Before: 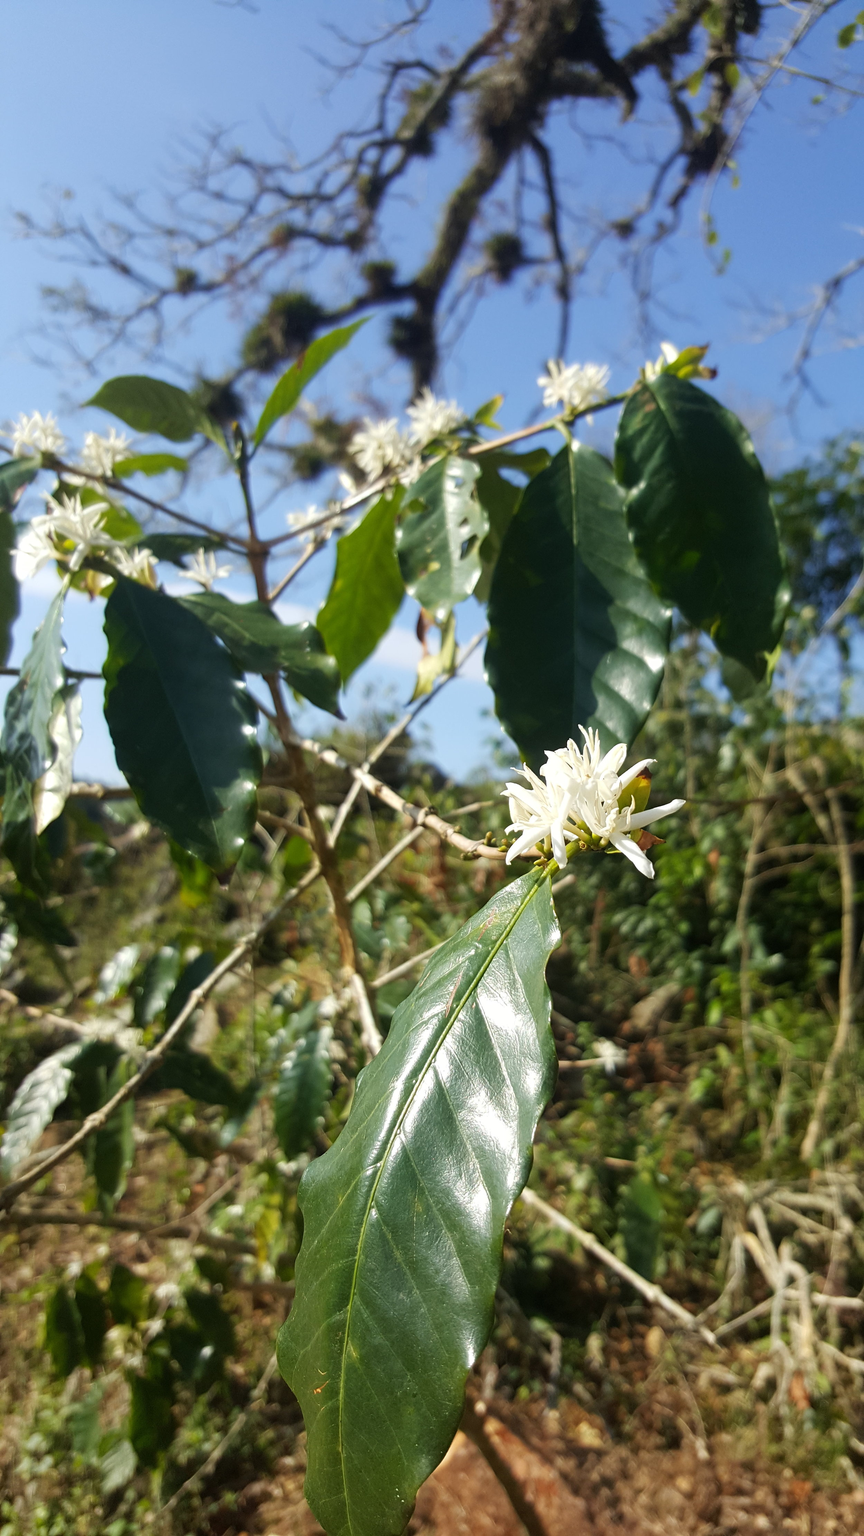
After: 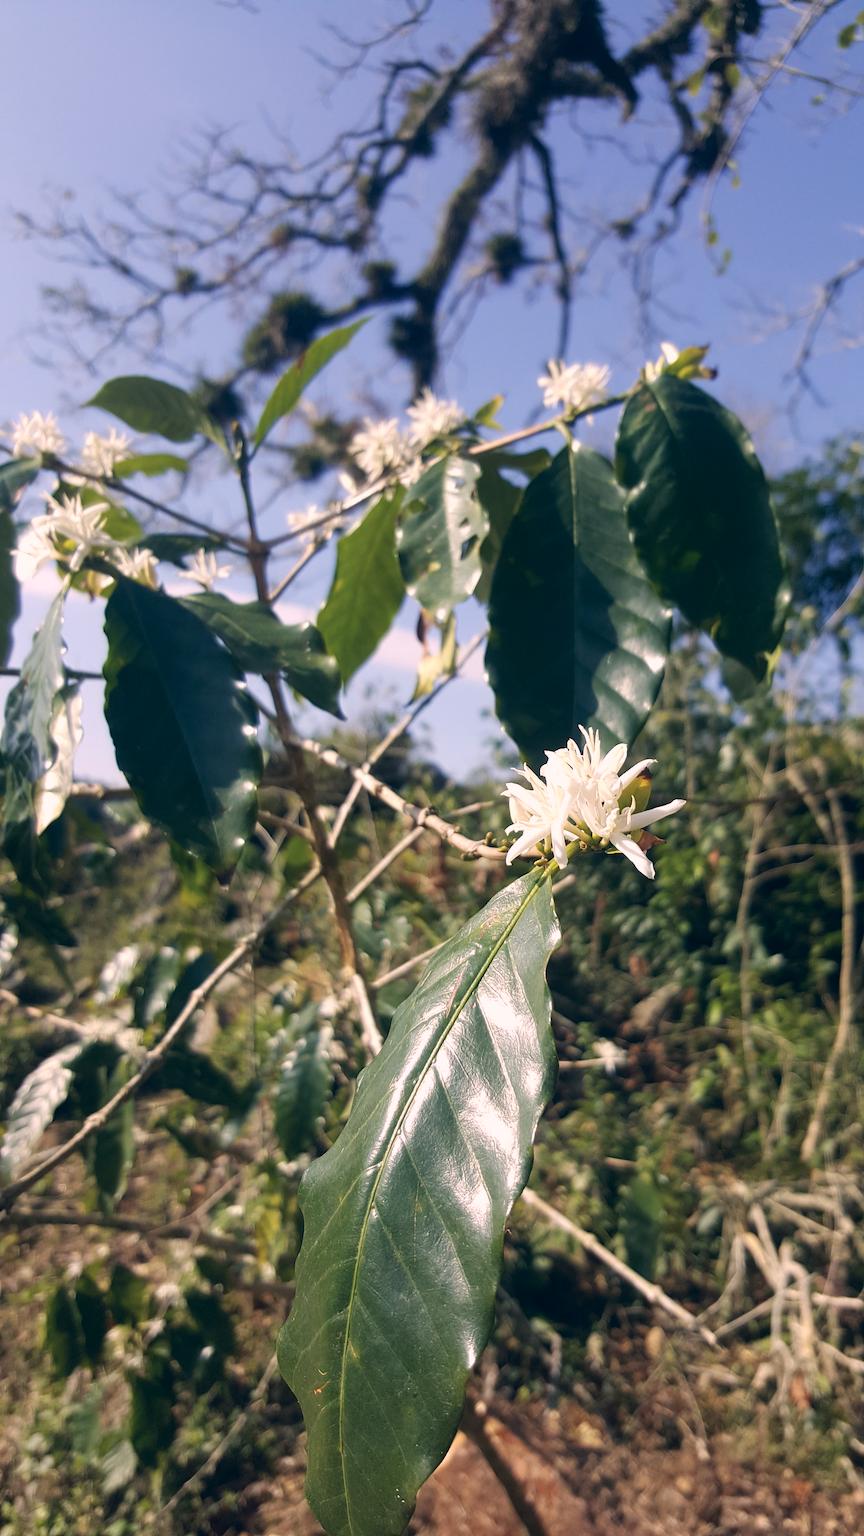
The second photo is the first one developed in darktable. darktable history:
color correction: highlights a* 14.44, highlights b* 5.7, shadows a* -5.59, shadows b* -15.9, saturation 0.847
